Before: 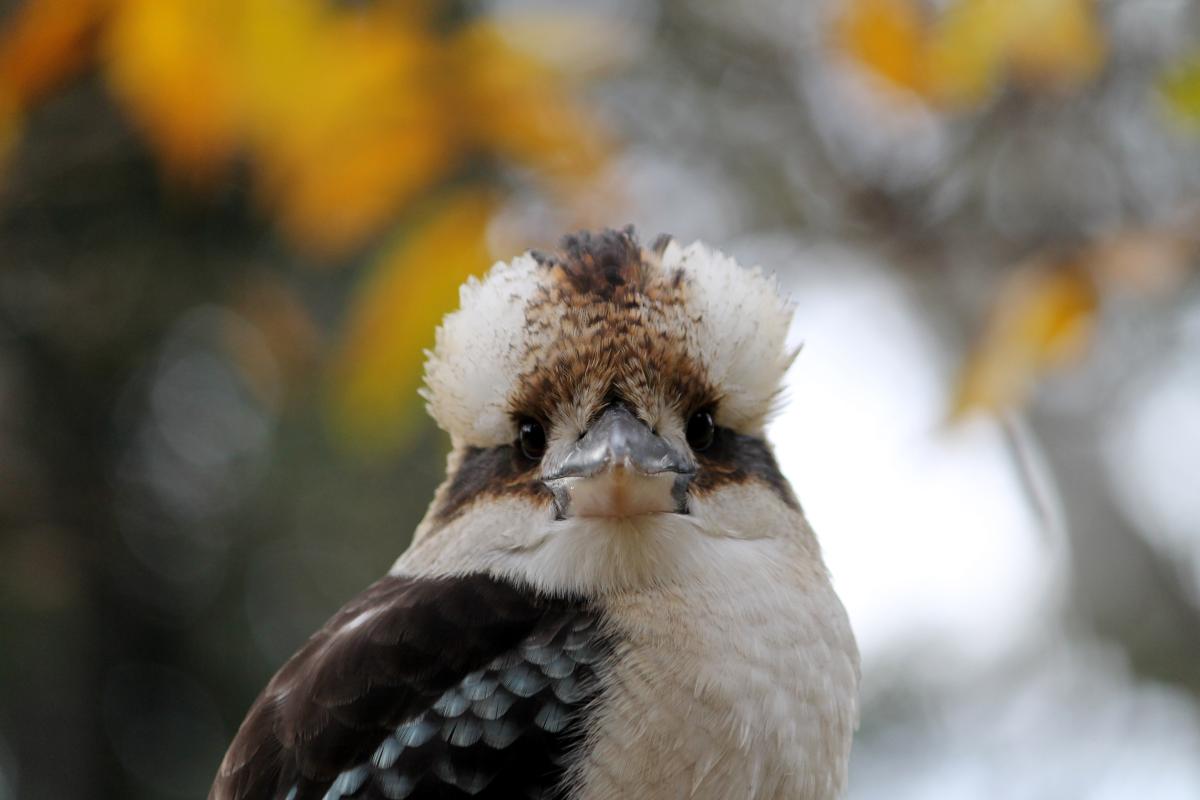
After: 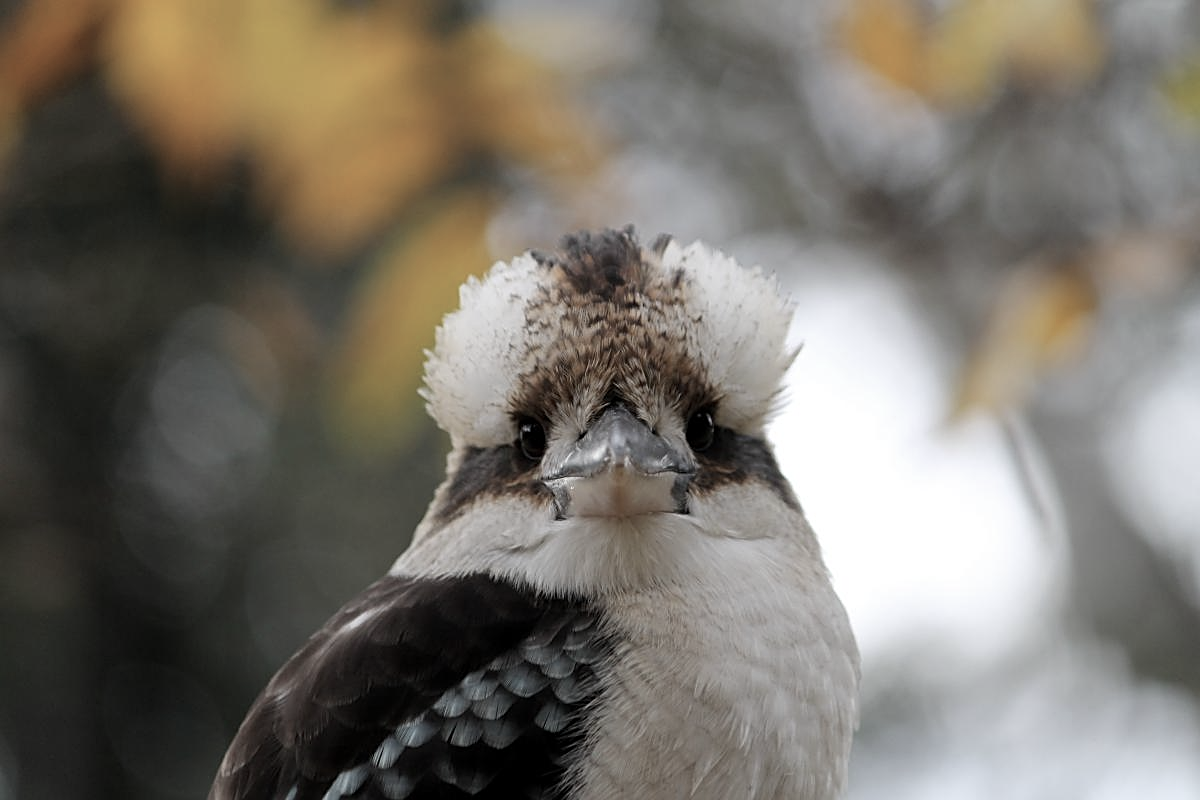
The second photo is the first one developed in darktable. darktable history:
sharpen: on, module defaults
color correction: highlights b* -0.06, saturation 0.531
